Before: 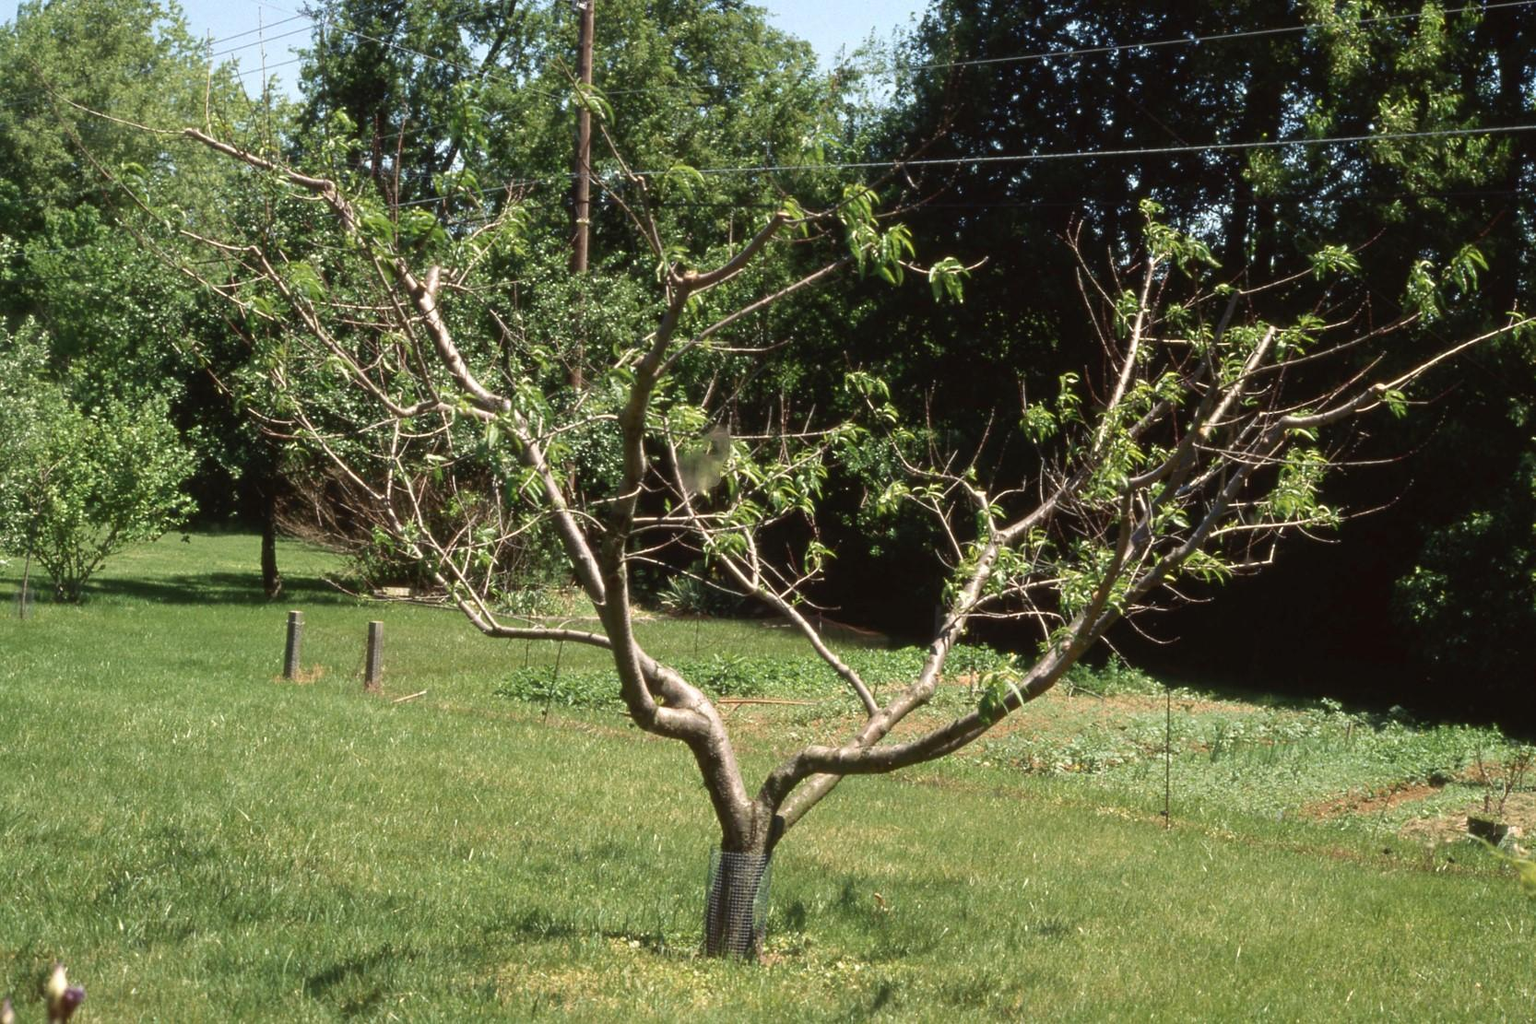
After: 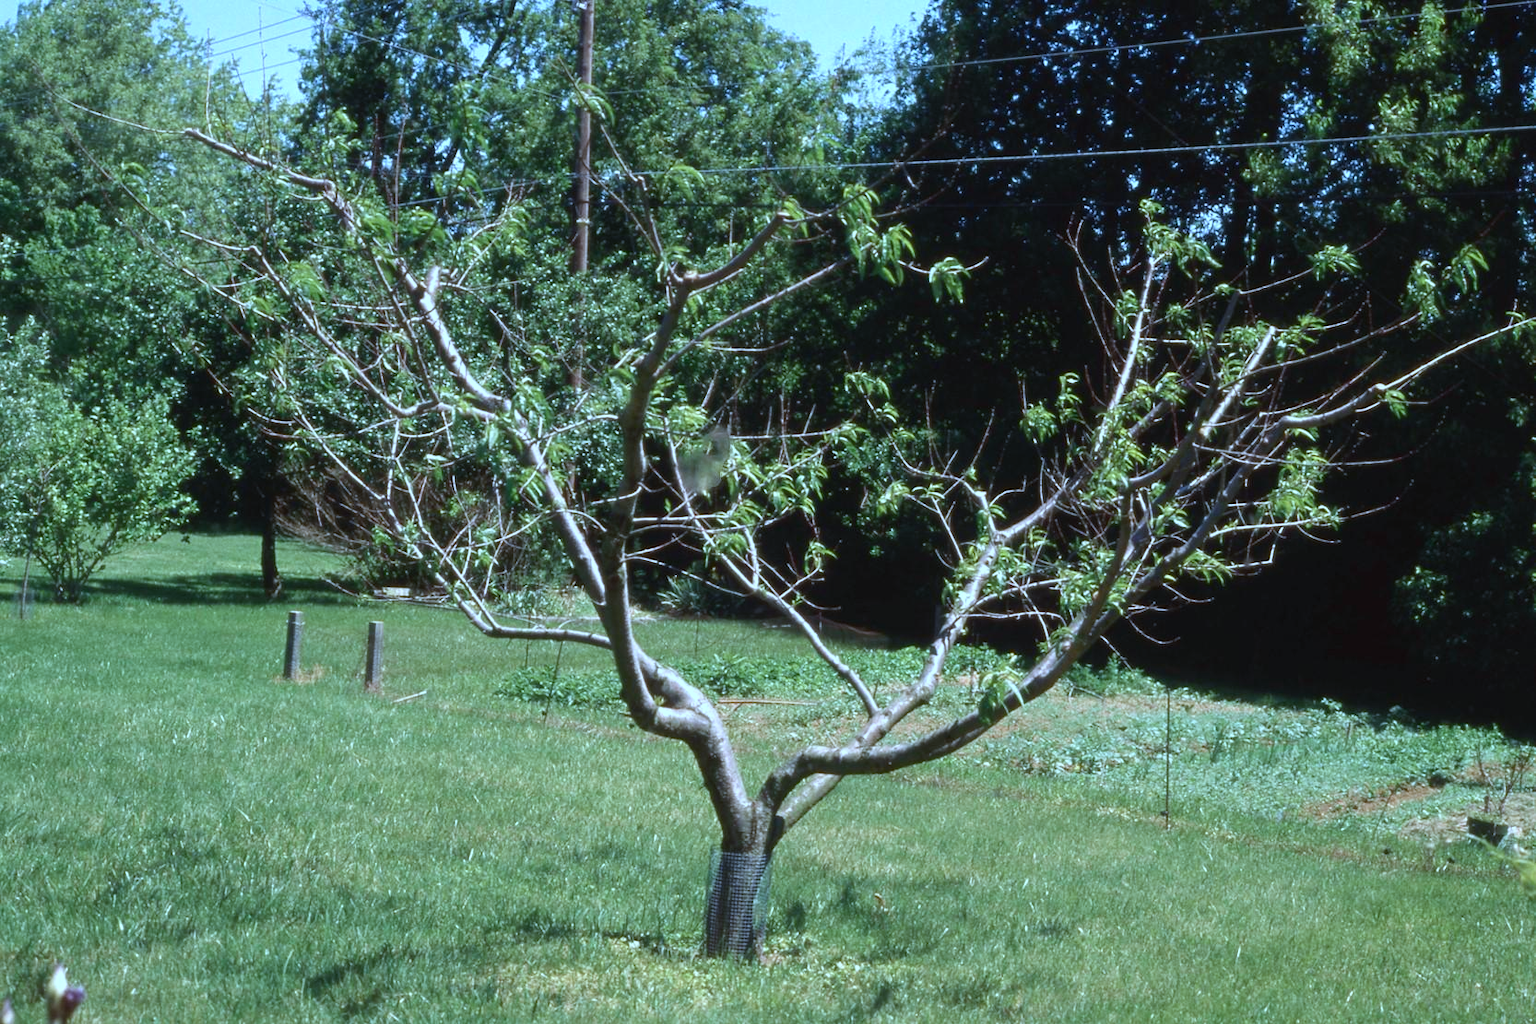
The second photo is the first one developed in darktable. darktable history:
white balance: red 0.948, green 1.02, blue 1.176
color calibration: illuminant as shot in camera, x 0.383, y 0.38, temperature 3949.15 K, gamut compression 1.66
